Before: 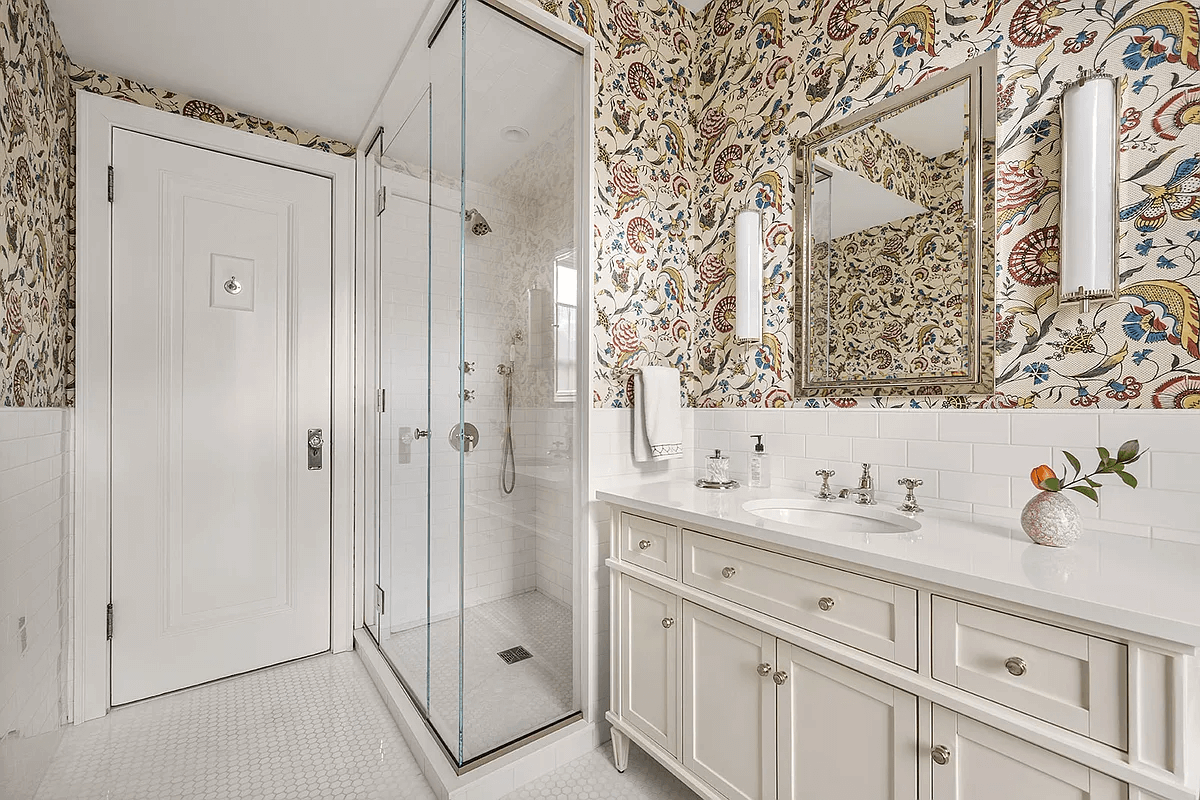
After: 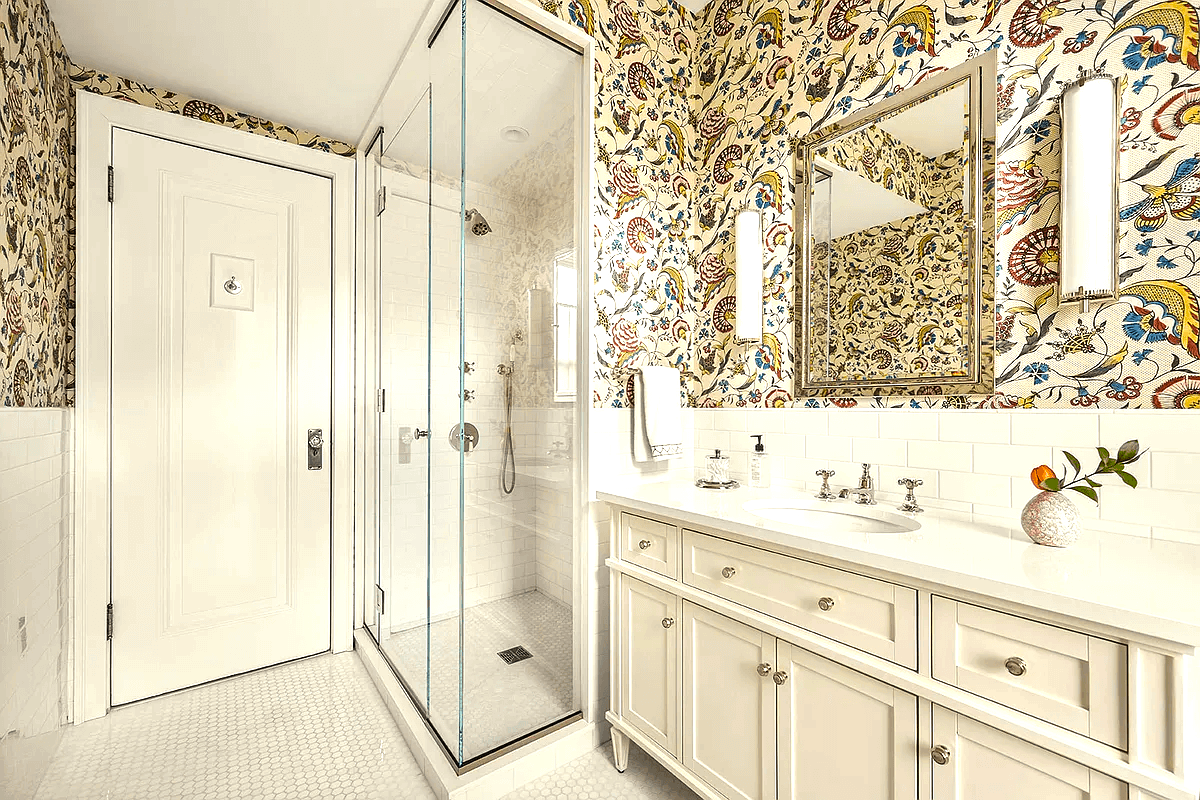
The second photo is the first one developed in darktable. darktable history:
exposure: exposure 0.201 EV, compensate highlight preservation false
color balance rgb: highlights gain › luminance 6.595%, highlights gain › chroma 2.553%, highlights gain › hue 92.98°, perceptual saturation grading › global saturation 29.879%, global vibrance 24.997%, contrast 19.941%
